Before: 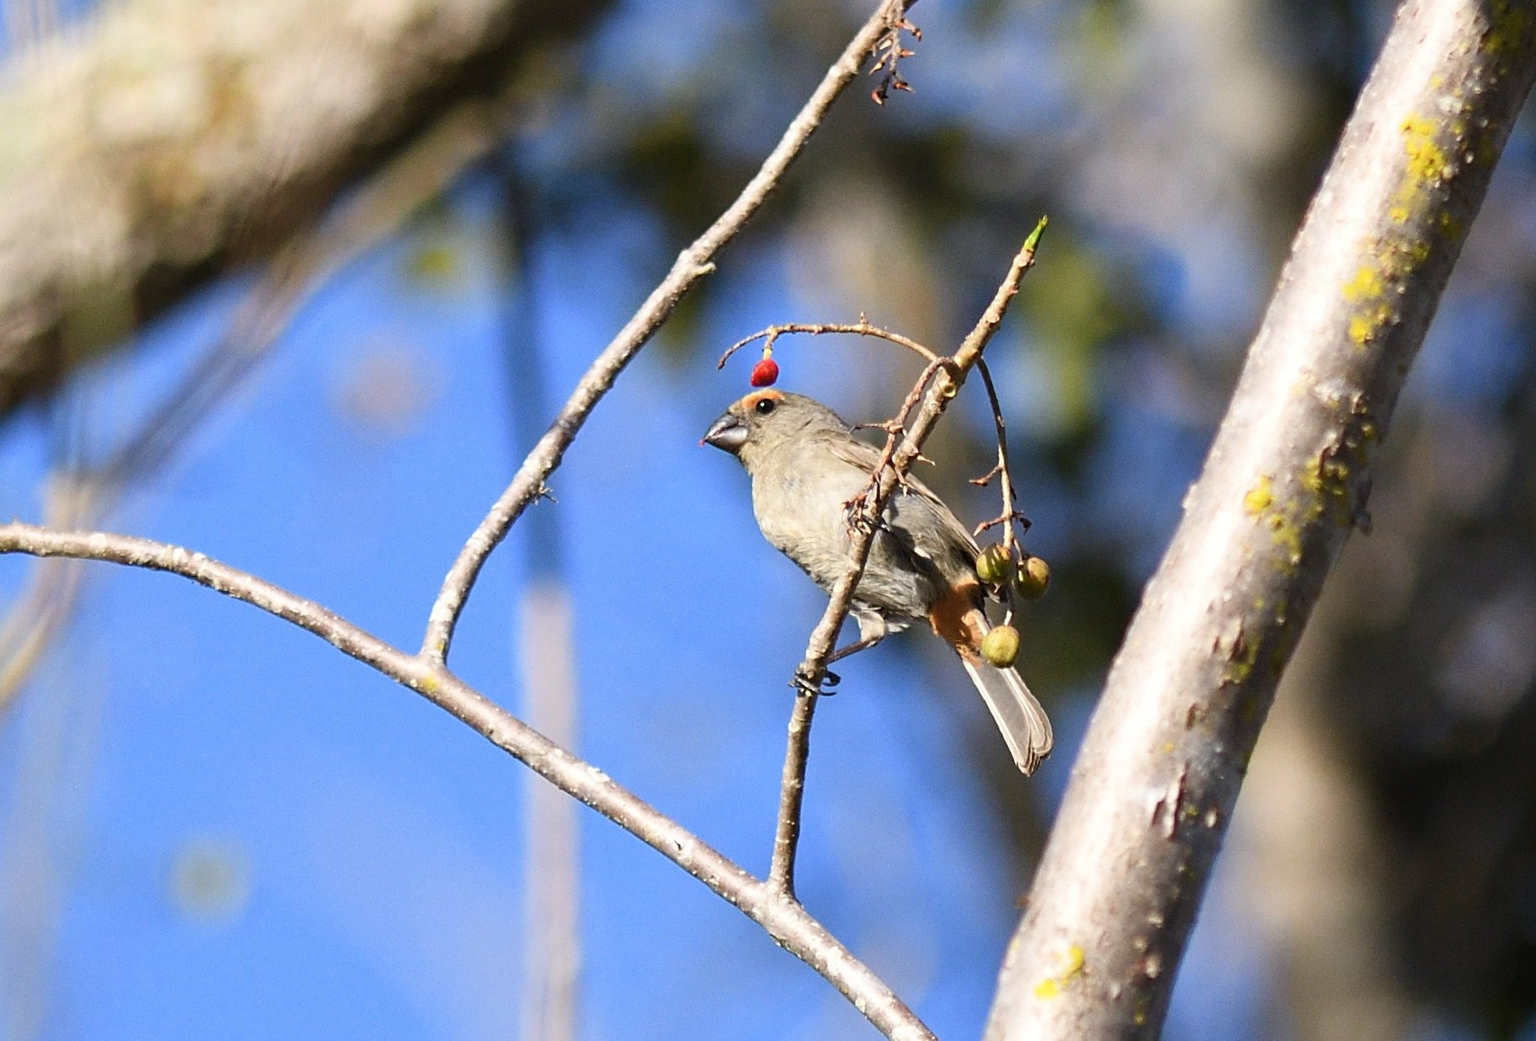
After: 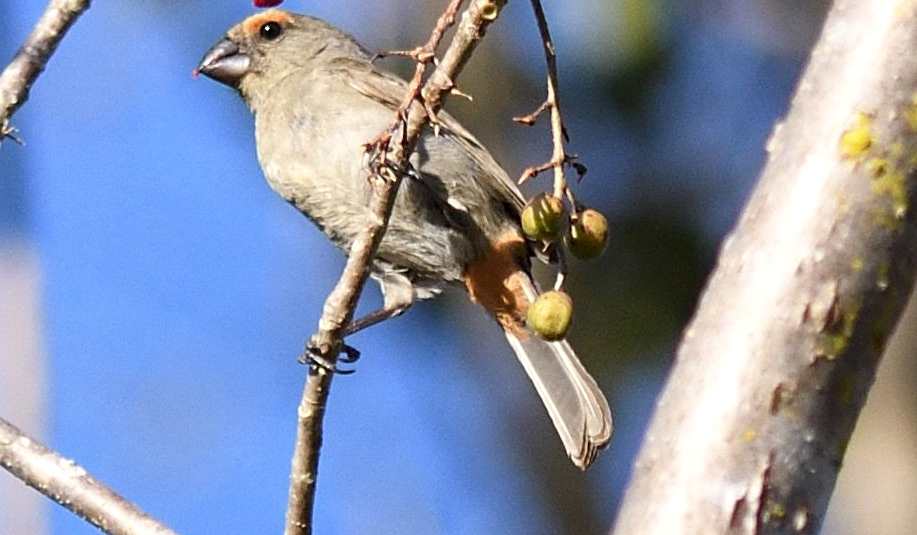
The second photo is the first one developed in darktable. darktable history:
local contrast: highlights 100%, shadows 100%, detail 120%, midtone range 0.2
crop: left 35.03%, top 36.625%, right 14.663%, bottom 20.057%
